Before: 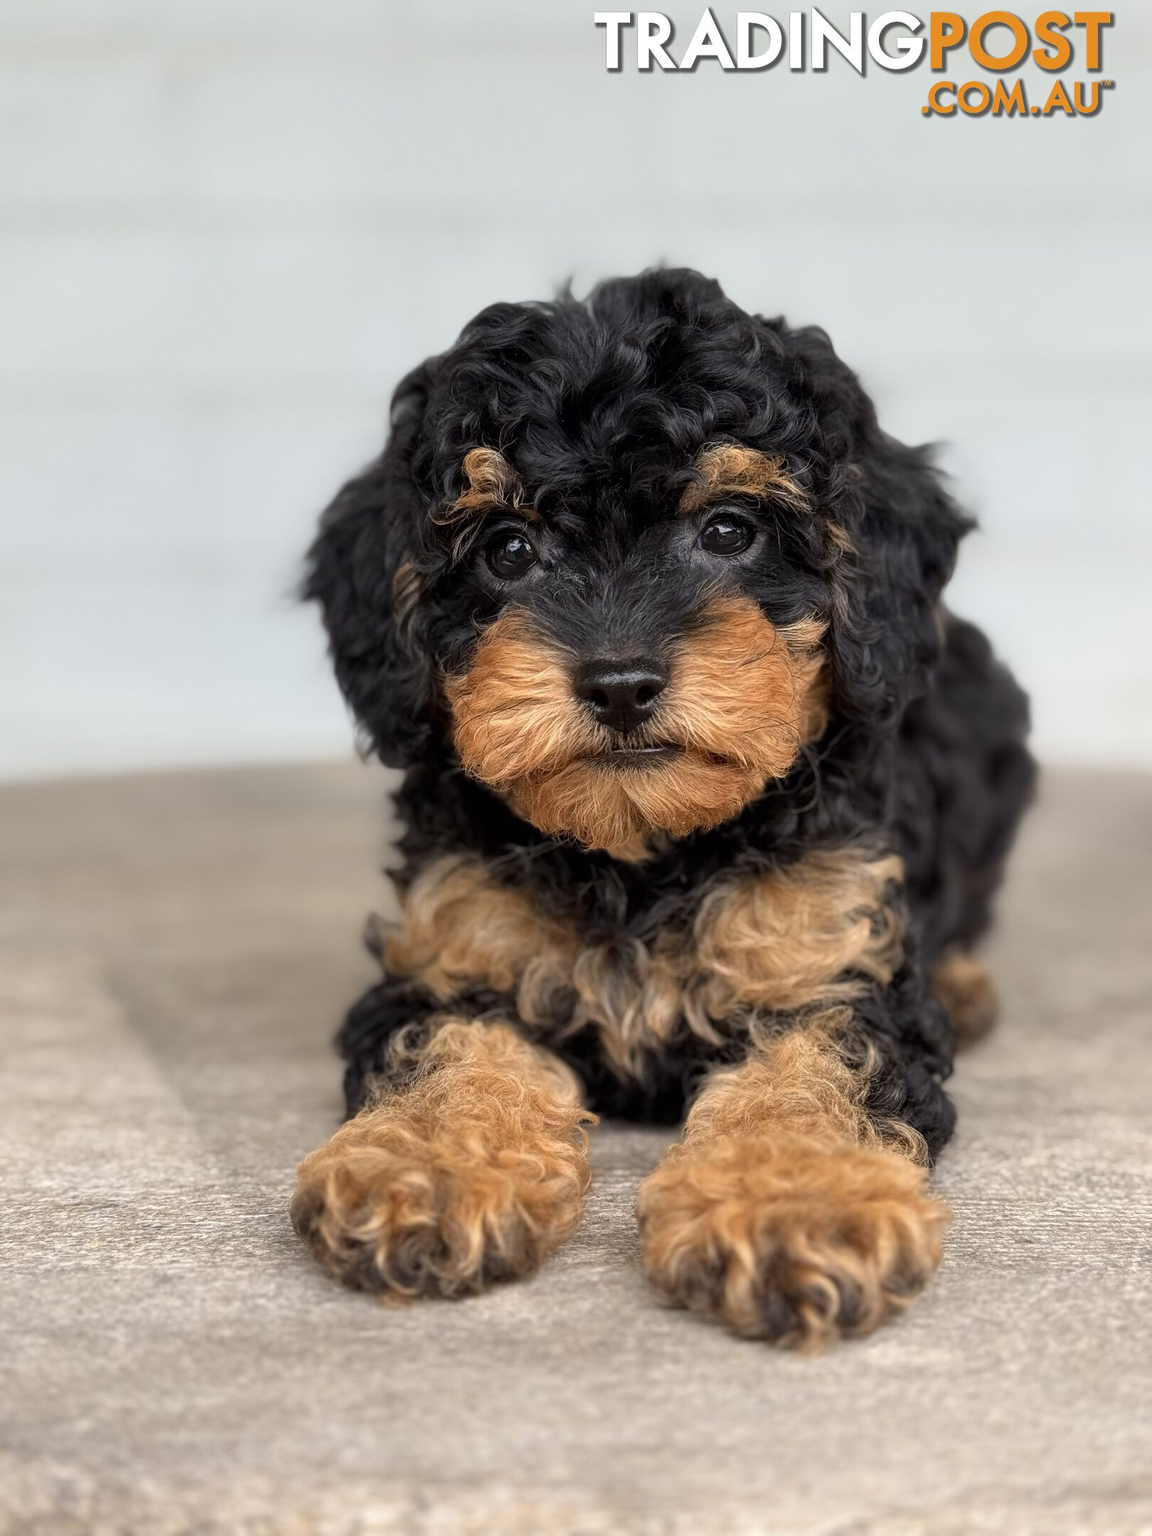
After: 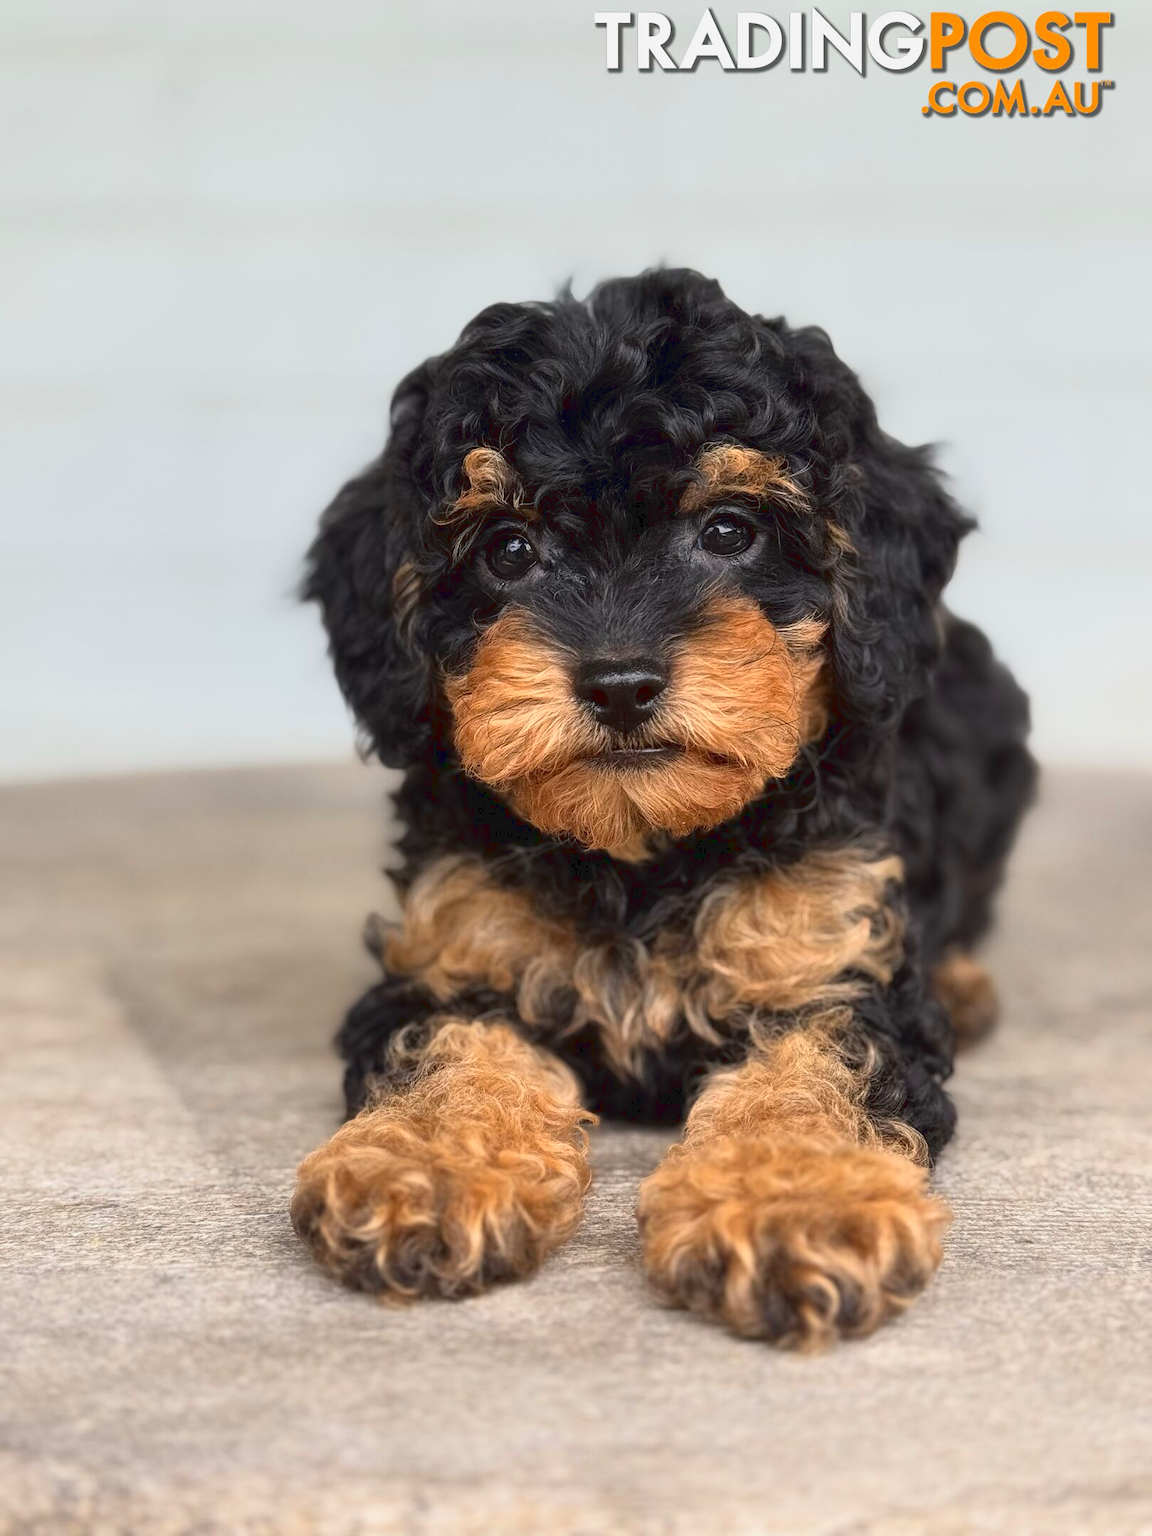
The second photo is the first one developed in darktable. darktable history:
tone curve: curves: ch0 [(0, 0.045) (0.155, 0.169) (0.46, 0.466) (0.751, 0.788) (1, 0.961)]; ch1 [(0, 0) (0.43, 0.408) (0.472, 0.469) (0.505, 0.503) (0.553, 0.555) (0.592, 0.581) (1, 1)]; ch2 [(0, 0) (0.505, 0.495) (0.579, 0.569) (1, 1)]
